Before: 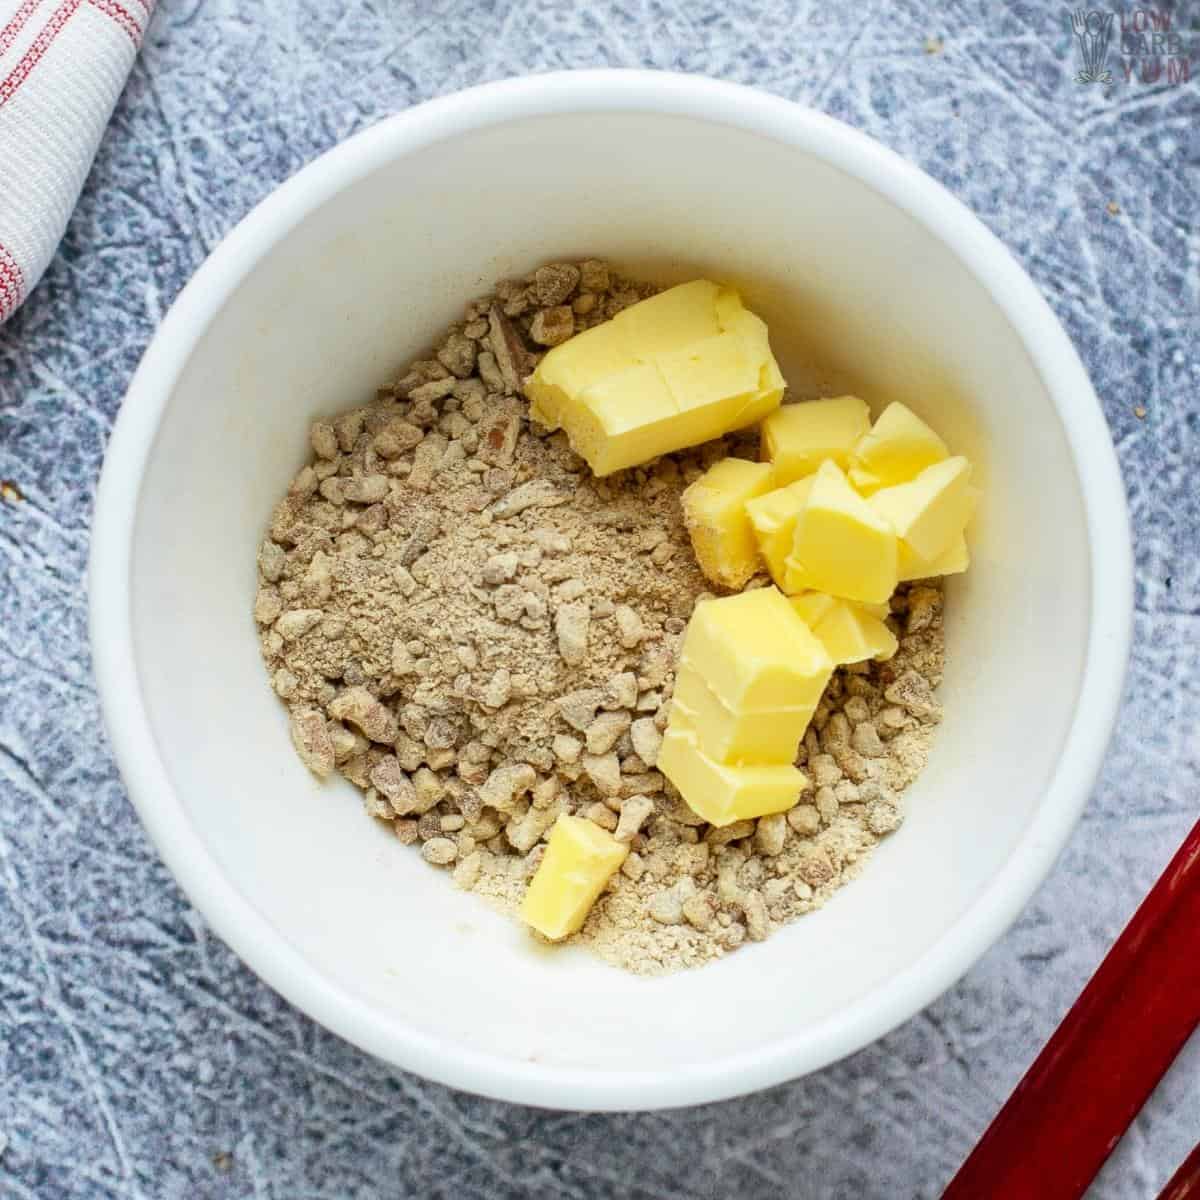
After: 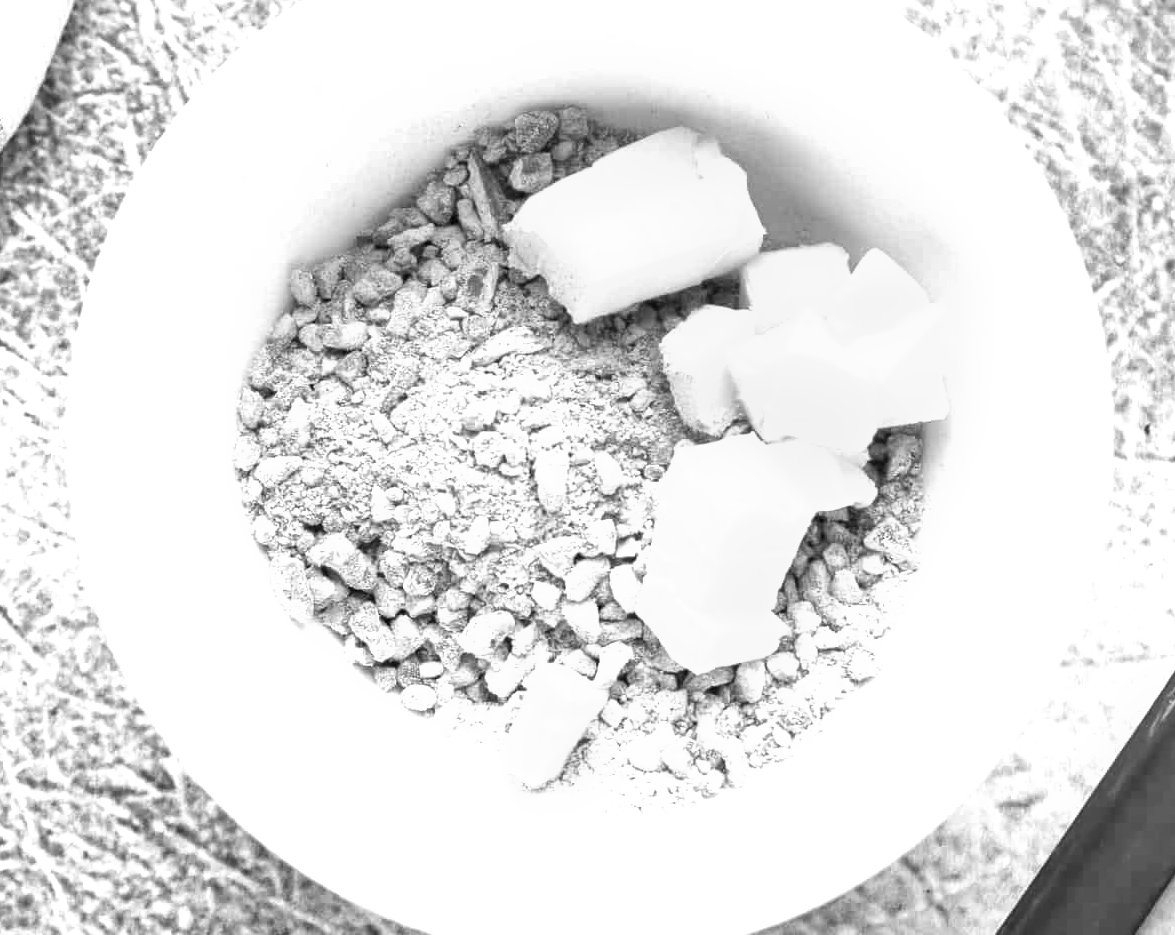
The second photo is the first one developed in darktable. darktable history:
crop and rotate: left 1.814%, top 12.818%, right 0.25%, bottom 9.225%
monochrome: on, module defaults
velvia: on, module defaults
exposure: exposure 1.15 EV, compensate highlight preservation false
